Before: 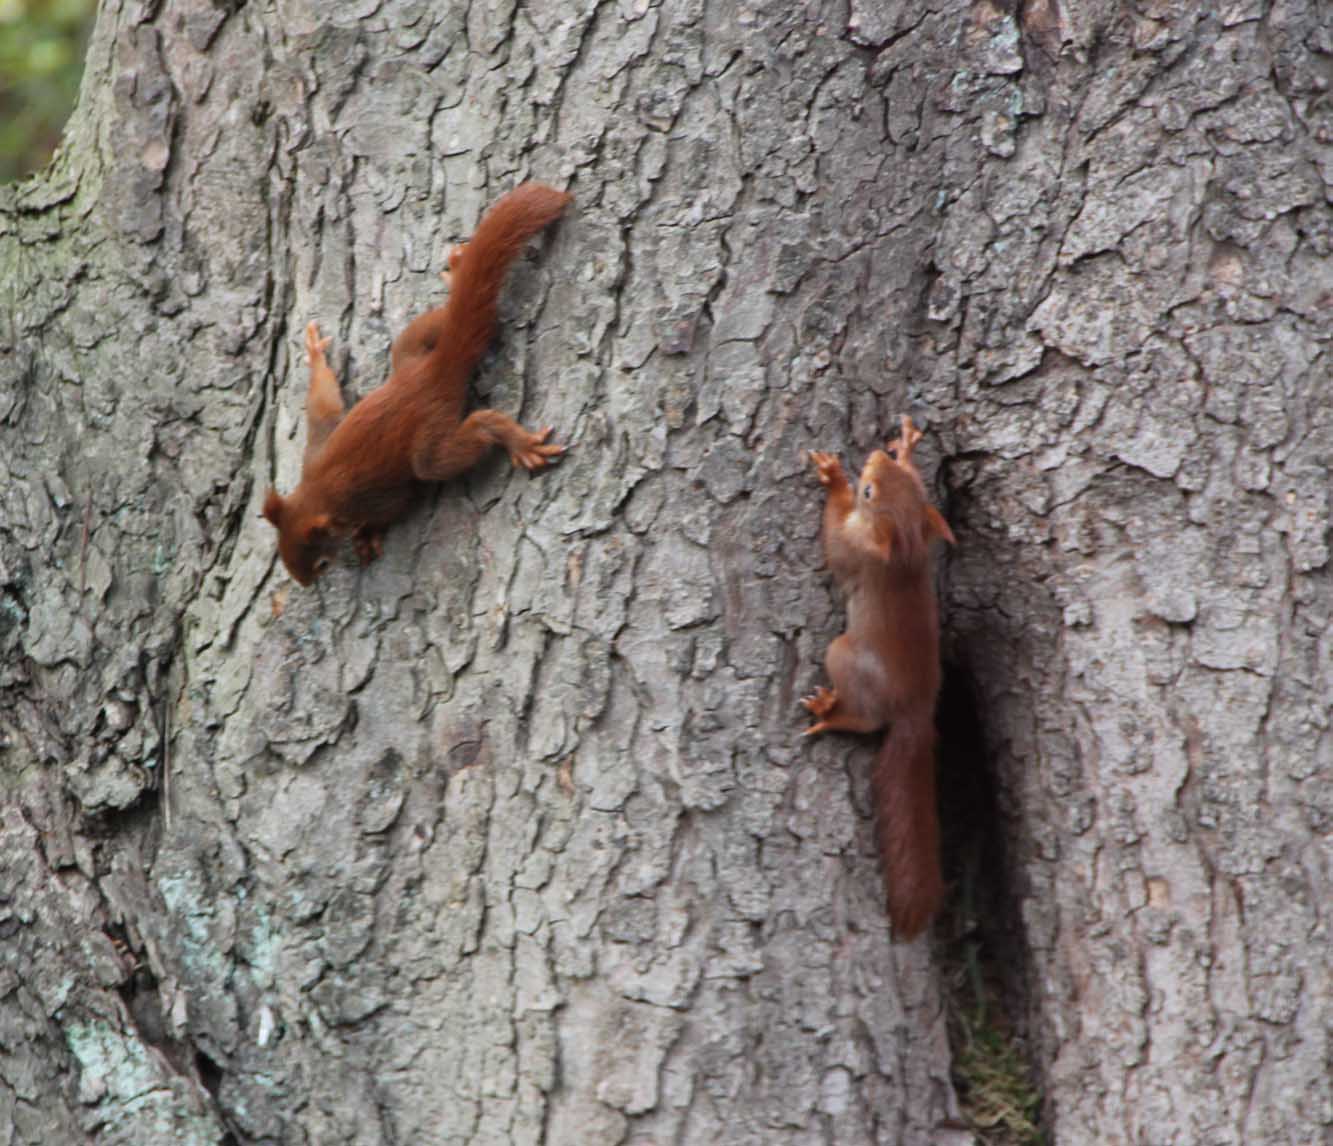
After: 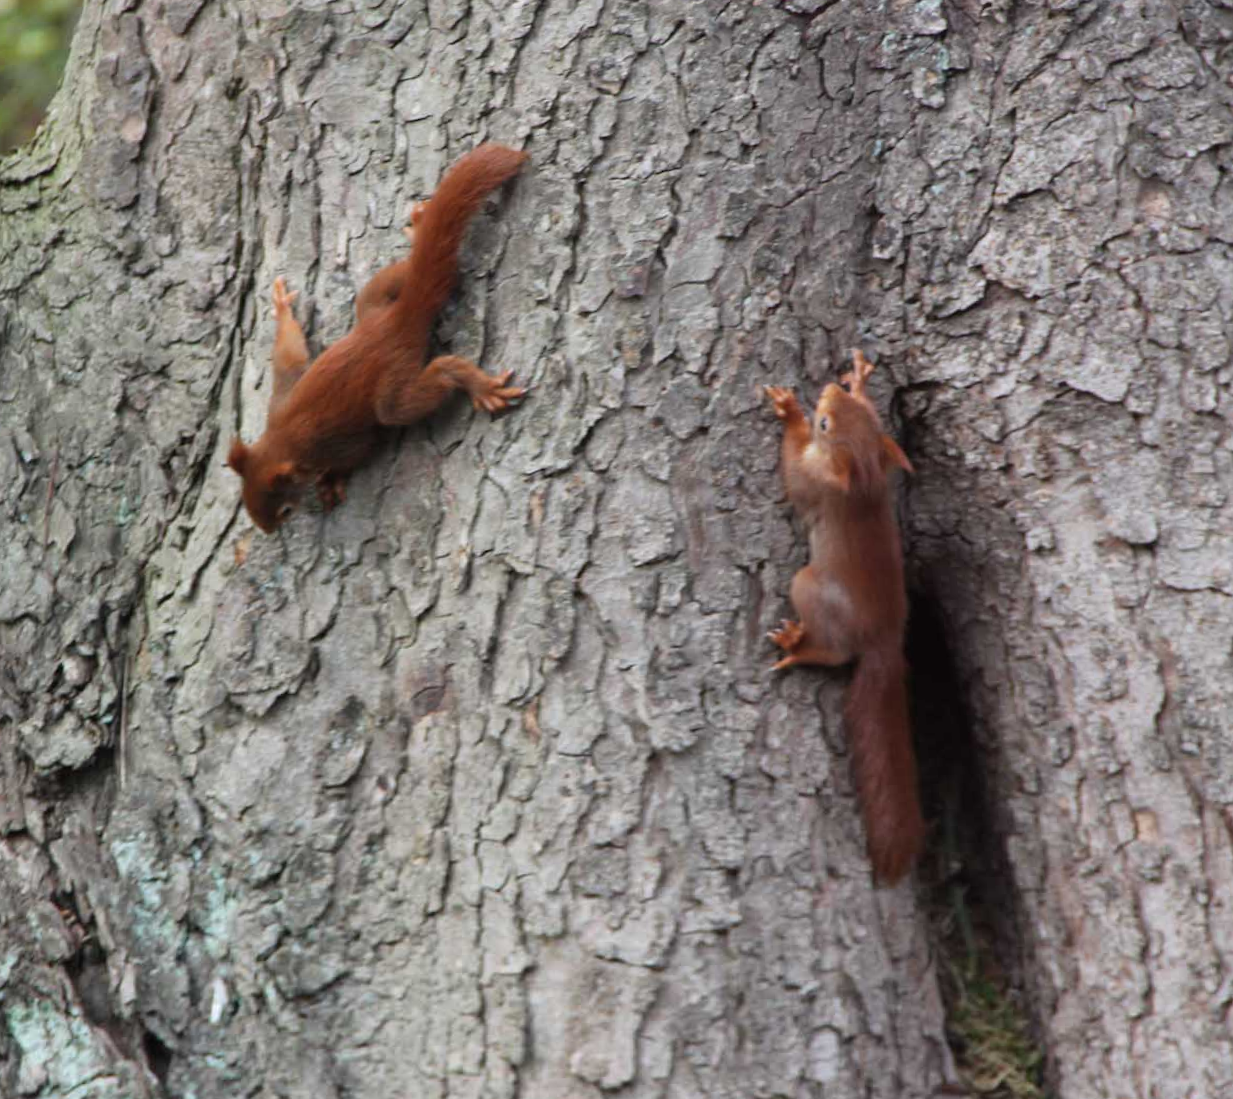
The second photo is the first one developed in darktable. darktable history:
exposure: compensate exposure bias true, compensate highlight preservation false
rotate and perspective: rotation -1.68°, lens shift (vertical) -0.146, crop left 0.049, crop right 0.912, crop top 0.032, crop bottom 0.96
